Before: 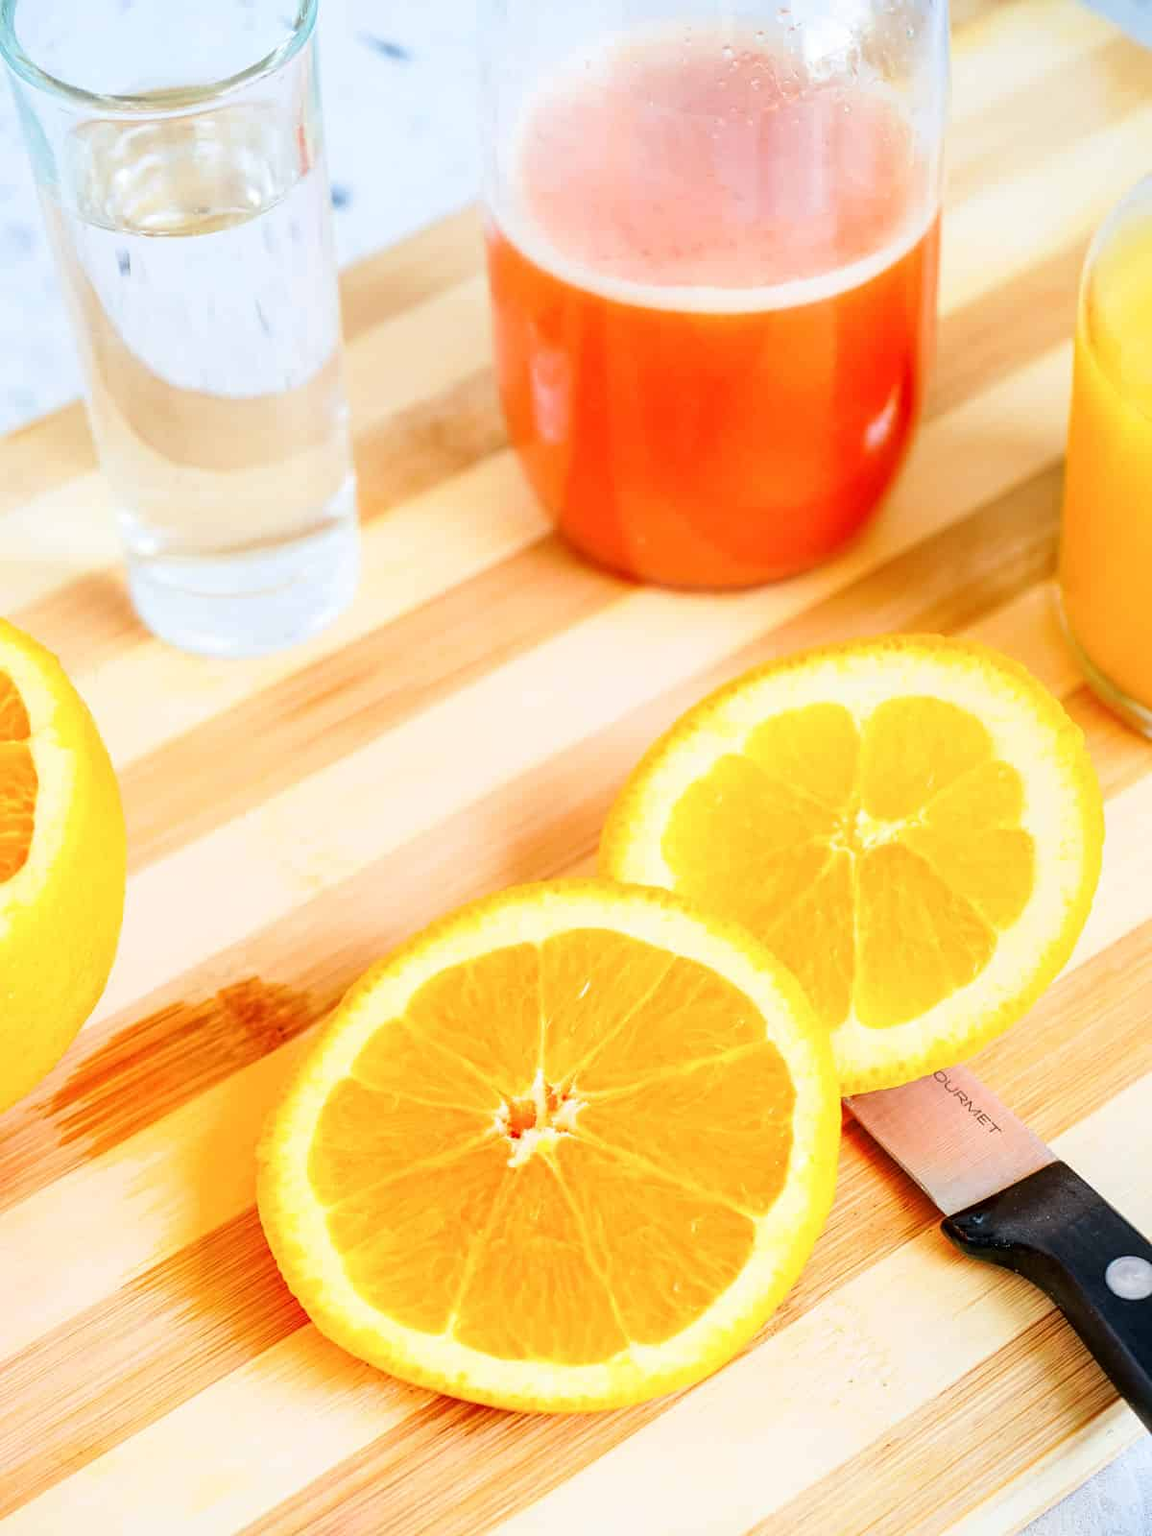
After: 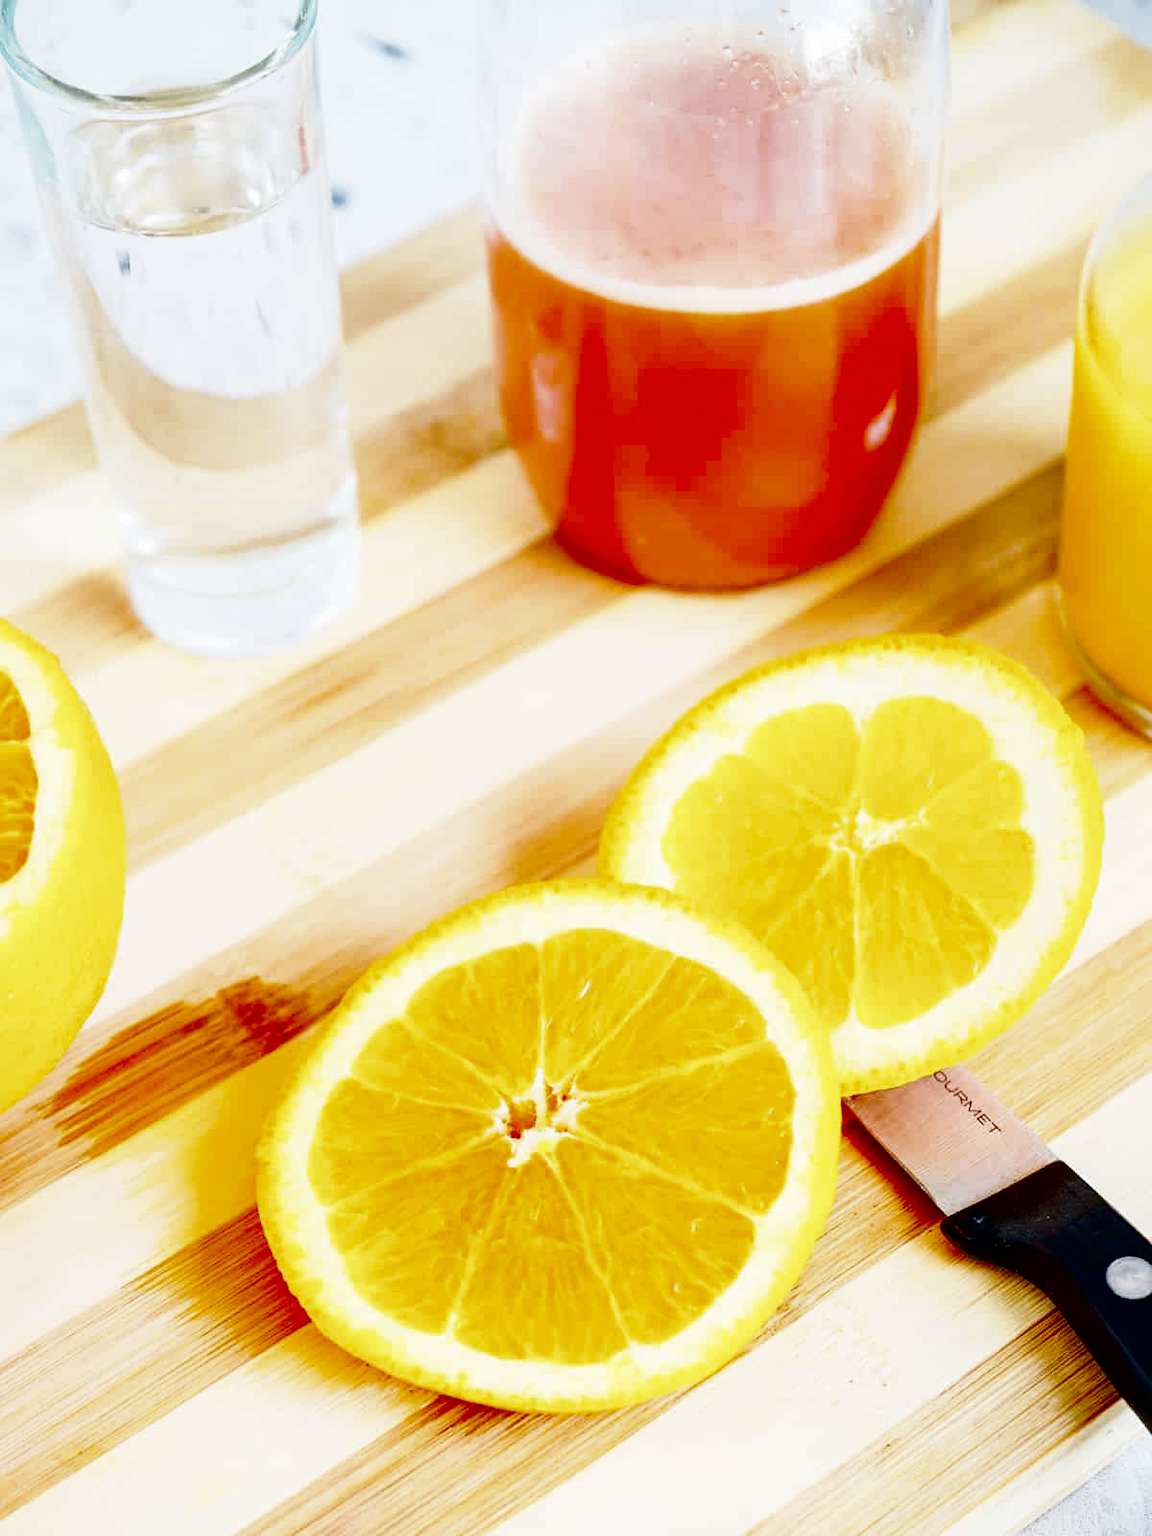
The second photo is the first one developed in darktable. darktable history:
contrast brightness saturation: brightness -0.52
base curve: curves: ch0 [(0, 0) (0.032, 0.025) (0.121, 0.166) (0.206, 0.329) (0.605, 0.79) (1, 1)], preserve colors none
